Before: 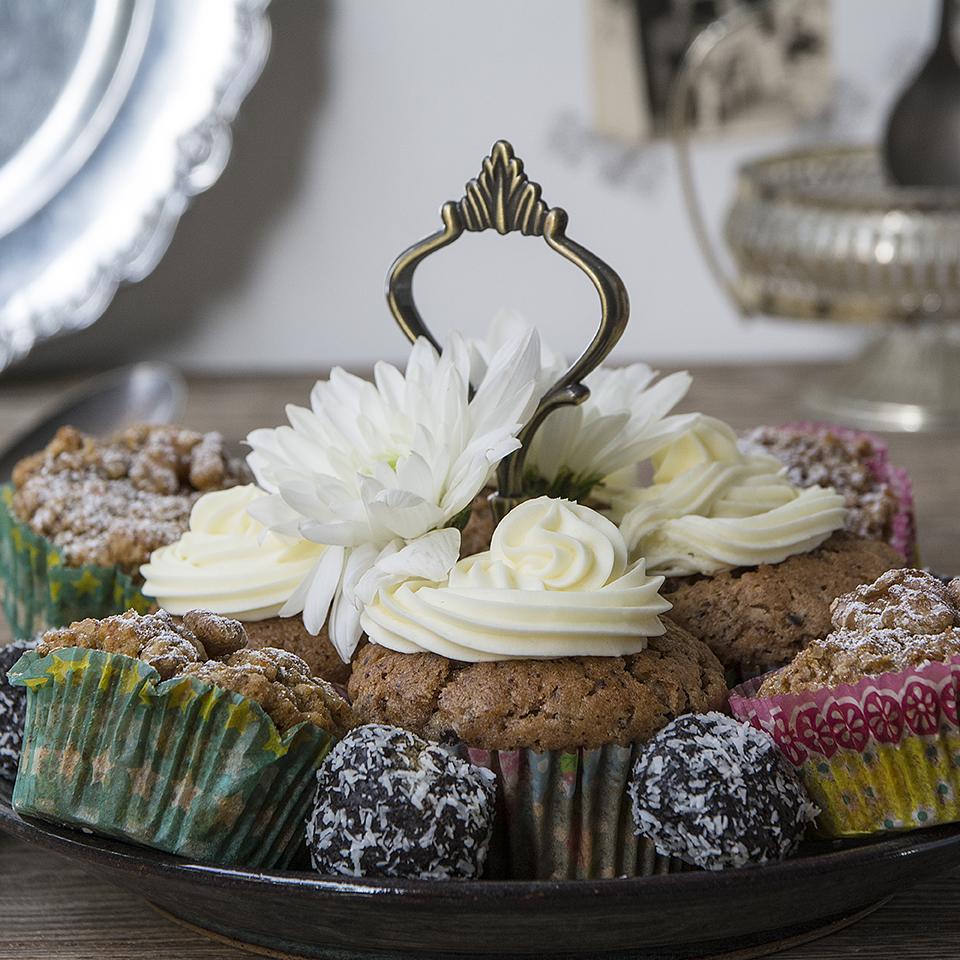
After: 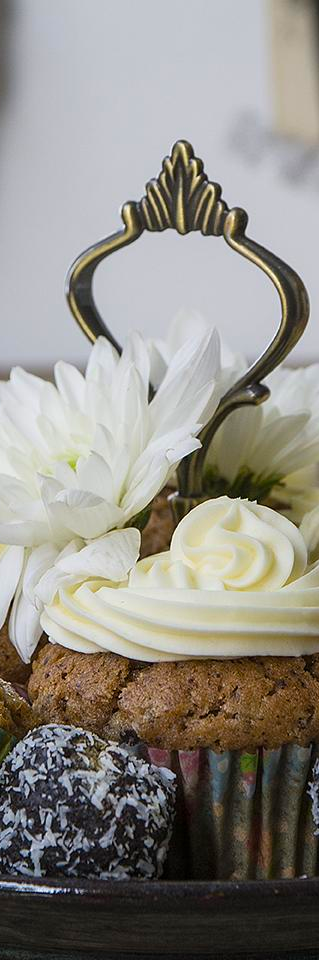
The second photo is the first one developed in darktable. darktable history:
crop: left 33.36%, right 33.36%
color balance rgb: global vibrance 42.74%
